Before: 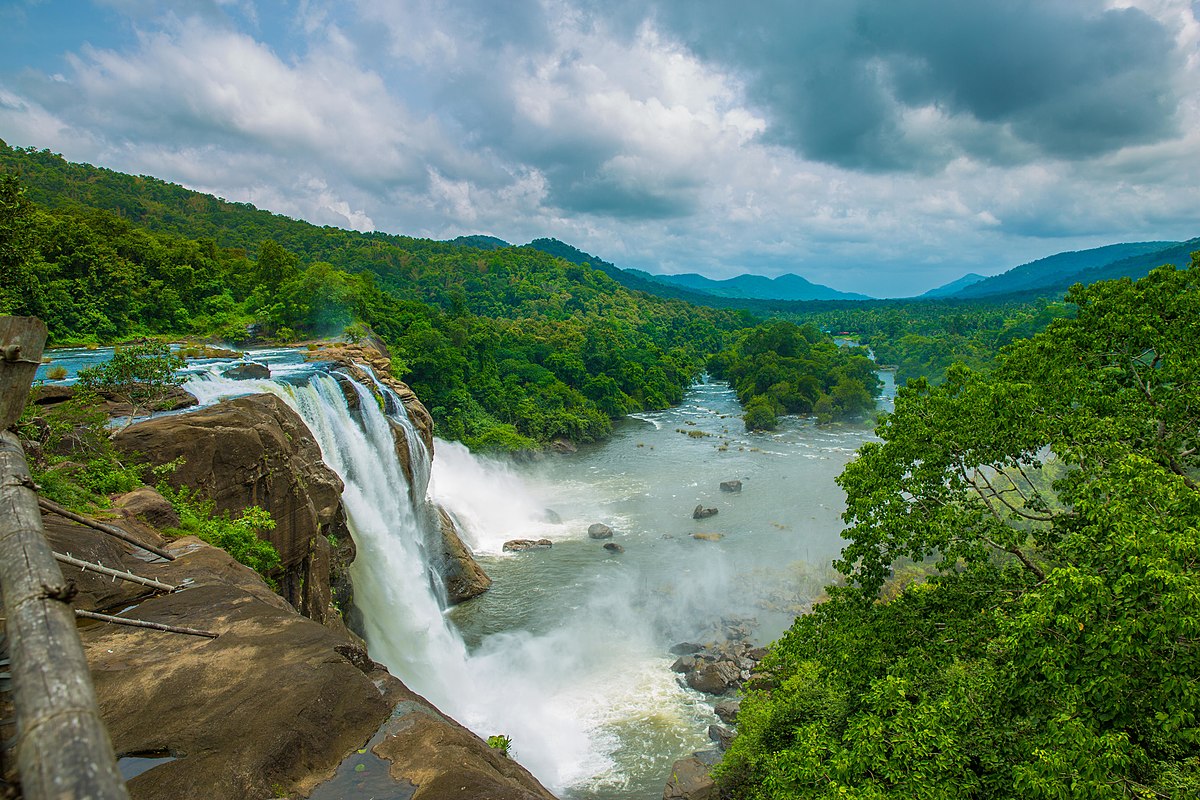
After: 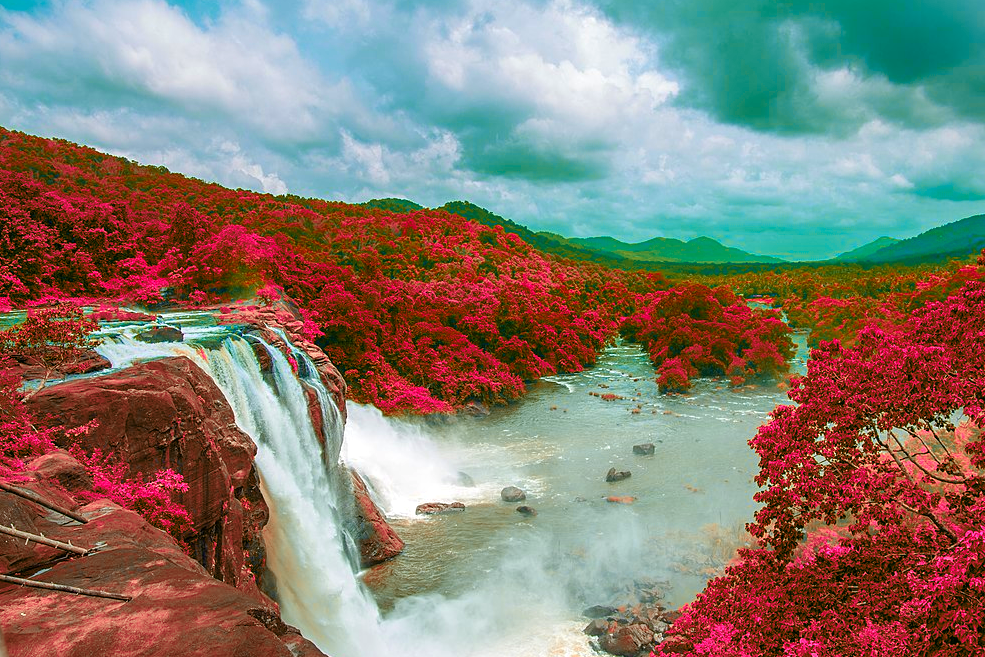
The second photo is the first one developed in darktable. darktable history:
exposure: exposure 0.195 EV, compensate exposure bias true, compensate highlight preservation false
color zones: curves: ch2 [(0, 0.488) (0.143, 0.417) (0.286, 0.212) (0.429, 0.179) (0.571, 0.154) (0.714, 0.415) (0.857, 0.495) (1, 0.488)]
crop and rotate: left 7.327%, top 4.701%, right 10.512%, bottom 13.155%
color balance rgb: linear chroma grading › global chroma 9.661%, perceptual saturation grading › global saturation 34.777%, perceptual saturation grading › highlights -29.931%, perceptual saturation grading › shadows 34.899%, global vibrance 20%
